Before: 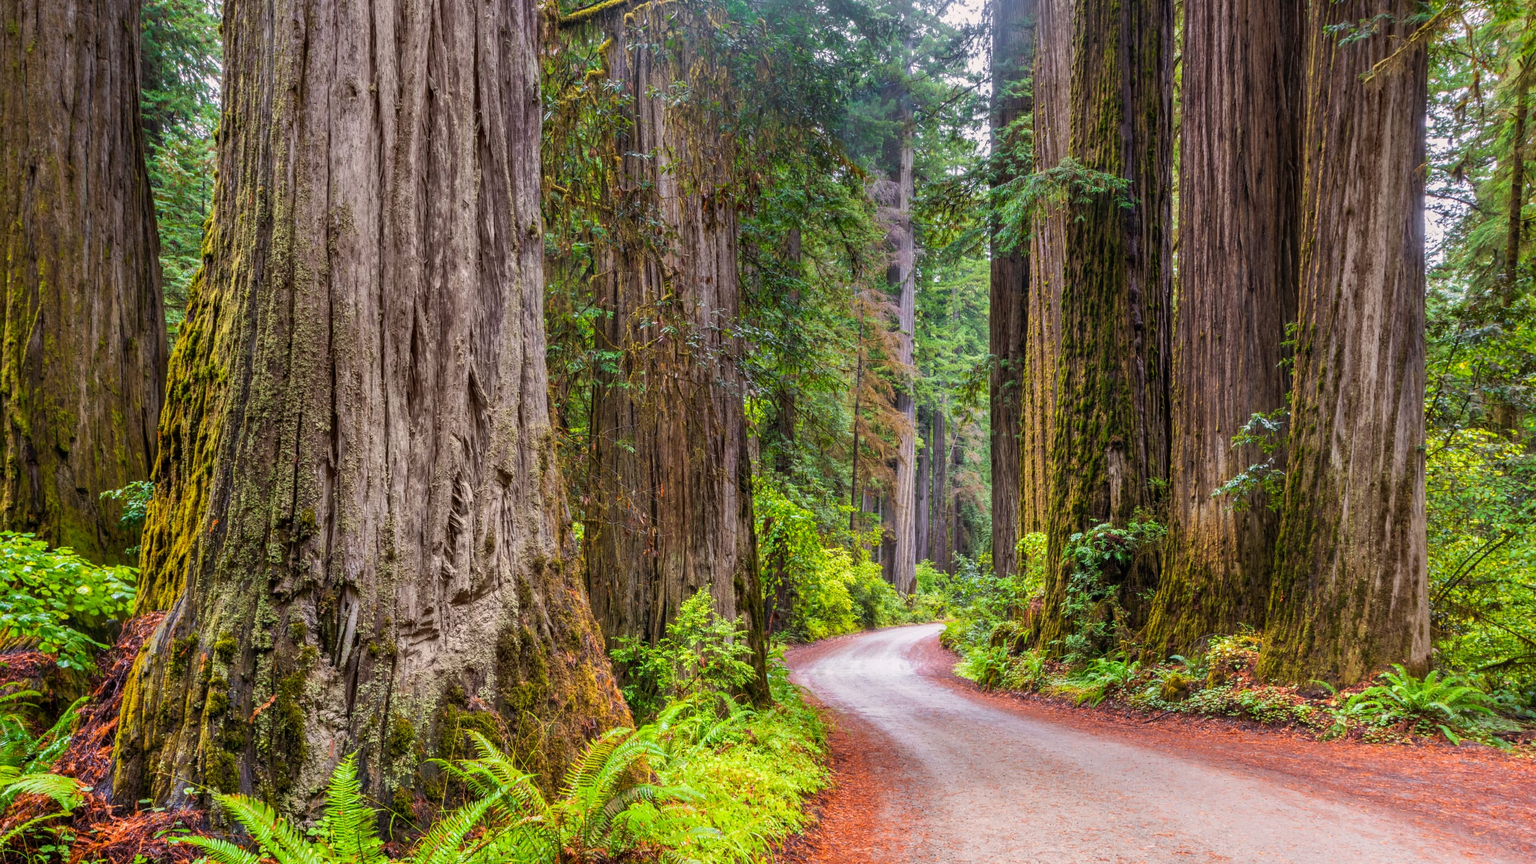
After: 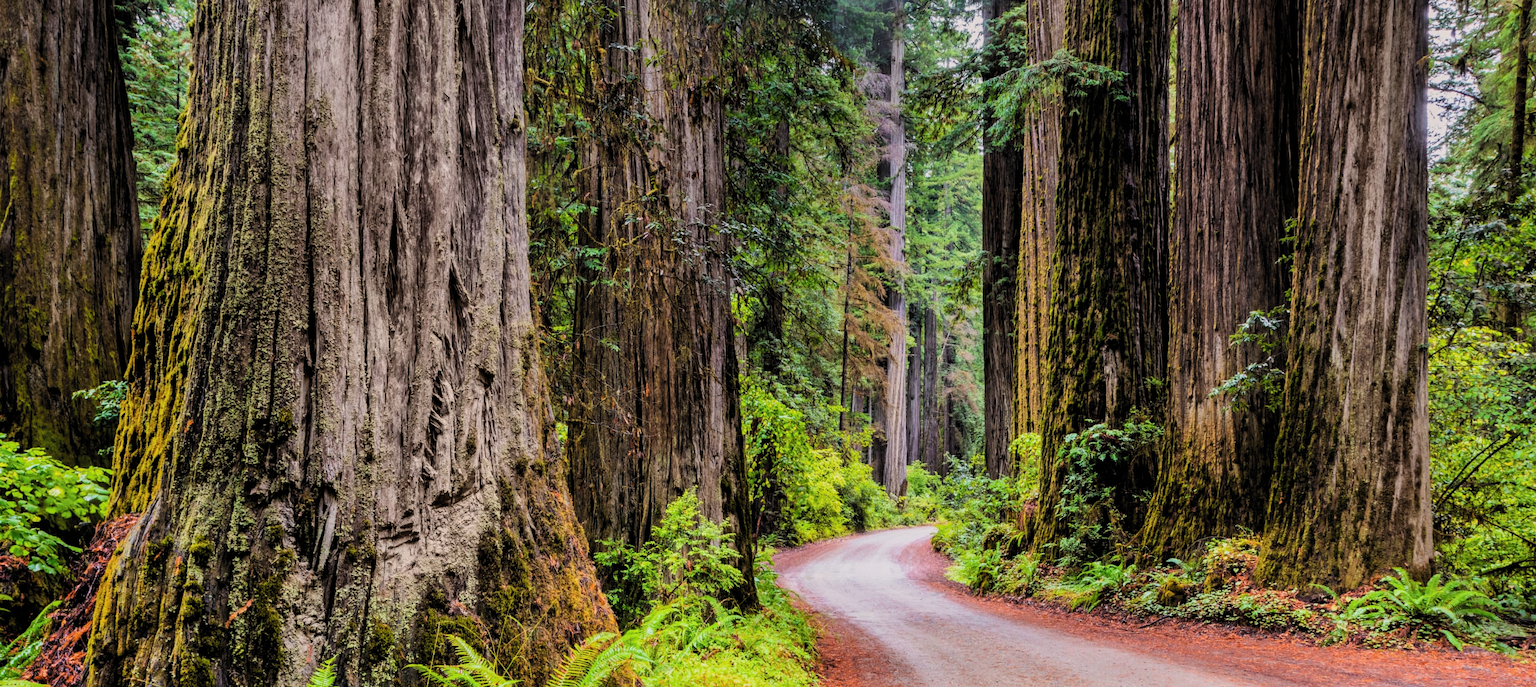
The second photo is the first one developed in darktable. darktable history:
crop and rotate: left 1.941%, top 12.689%, right 0.263%, bottom 9.41%
filmic rgb: black relative exposure -5 EV, white relative exposure 3.97 EV, hardness 2.89, contrast 1.3, highlights saturation mix -11.4%, color science v6 (2022)
